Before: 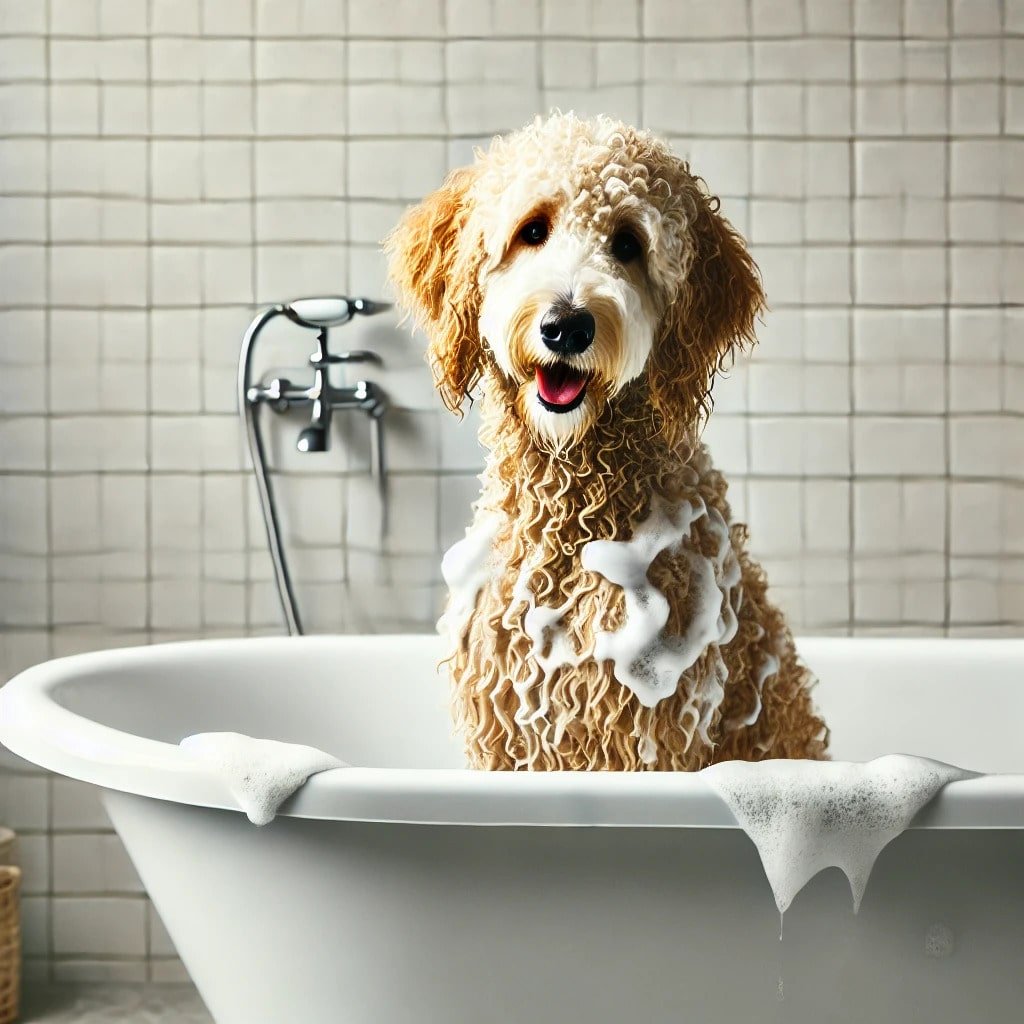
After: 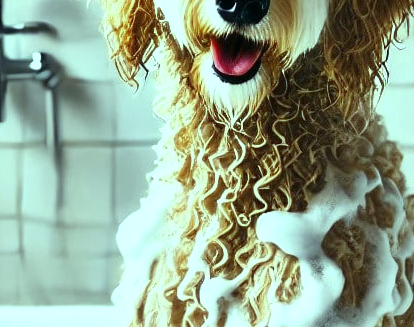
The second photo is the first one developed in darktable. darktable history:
color balance: mode lift, gamma, gain (sRGB), lift [0.997, 0.979, 1.021, 1.011], gamma [1, 1.084, 0.916, 0.998], gain [1, 0.87, 1.13, 1.101], contrast 4.55%, contrast fulcrum 38.24%, output saturation 104.09%
crop: left 31.751%, top 32.172%, right 27.8%, bottom 35.83%
